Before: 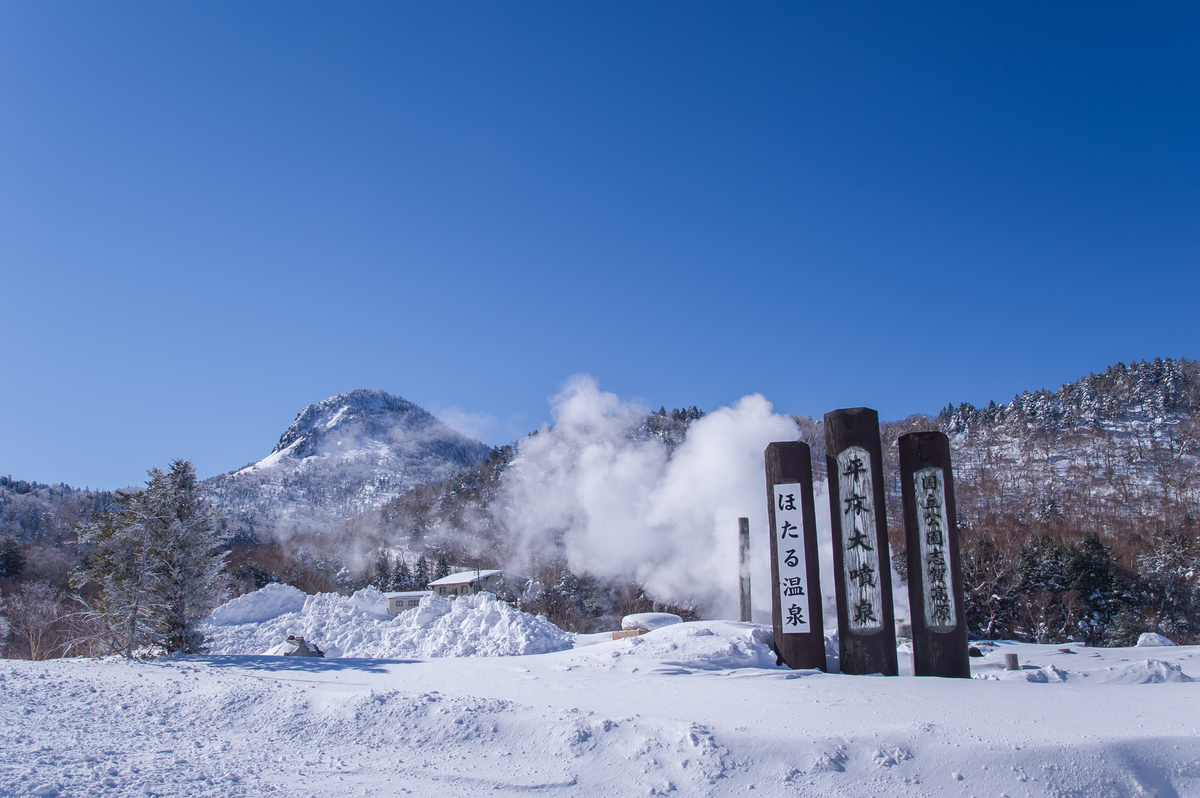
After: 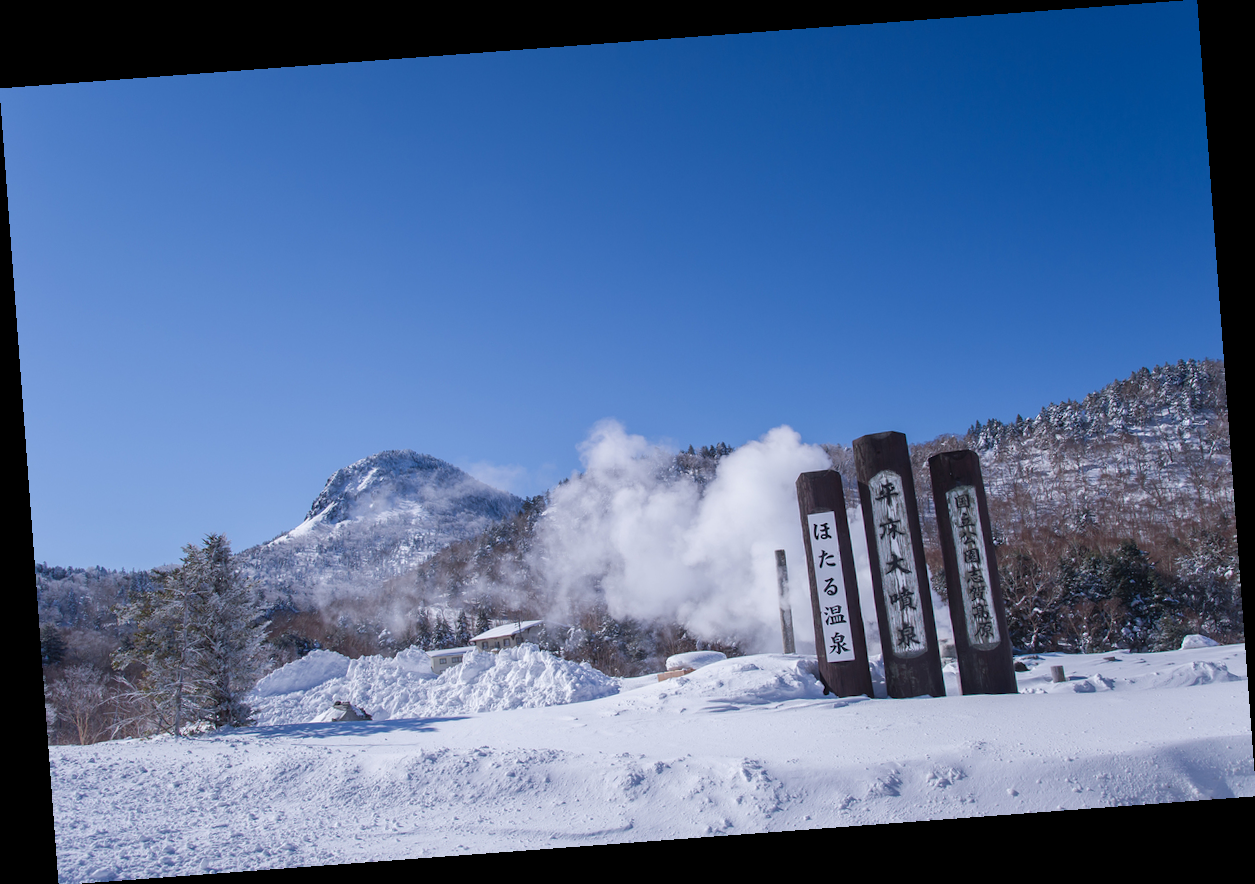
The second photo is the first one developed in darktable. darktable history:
rotate and perspective: rotation -4.25°, automatic cropping off
